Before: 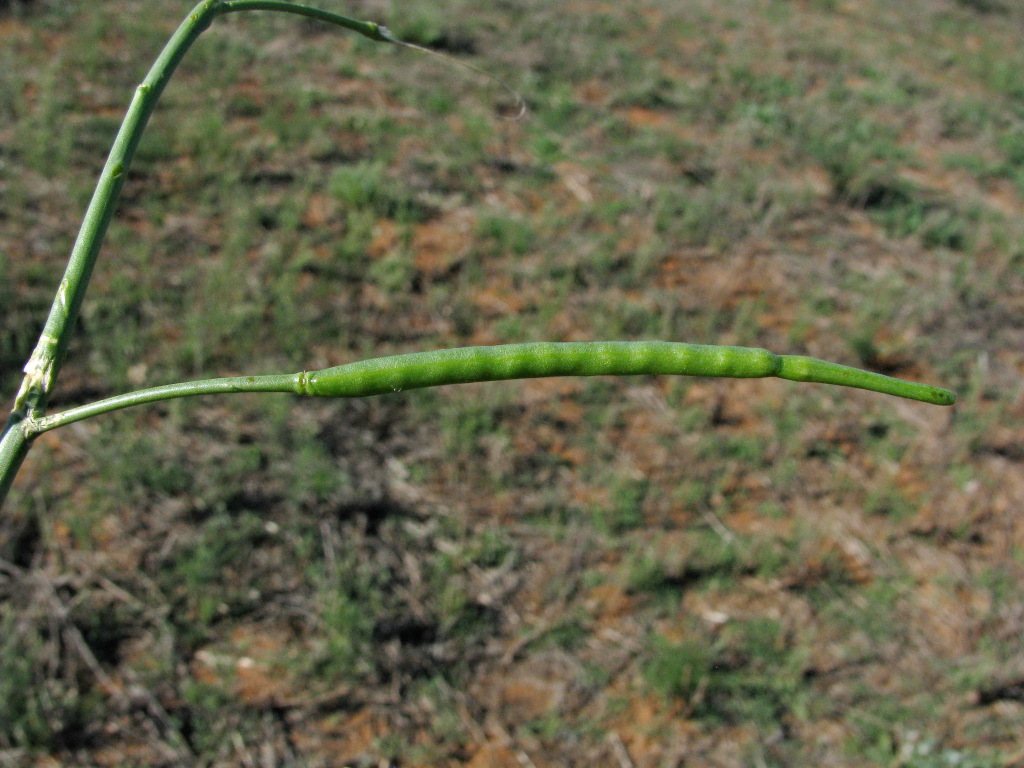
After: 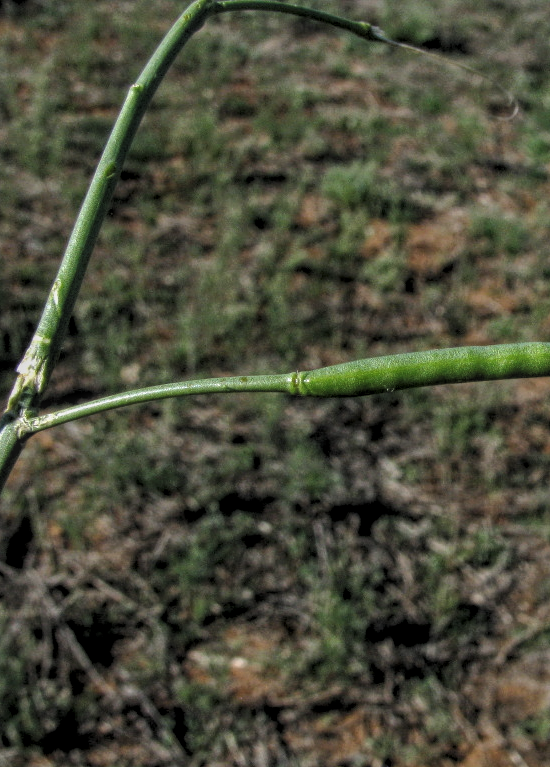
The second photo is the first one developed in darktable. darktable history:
exposure: exposure 0.211 EV, compensate highlight preservation false
levels: levels [0.116, 0.574, 1]
contrast brightness saturation: contrast 0.015, saturation -0.068
crop: left 0.712%, right 45.492%, bottom 0.09%
local contrast: highlights 66%, shadows 34%, detail 167%, midtone range 0.2
